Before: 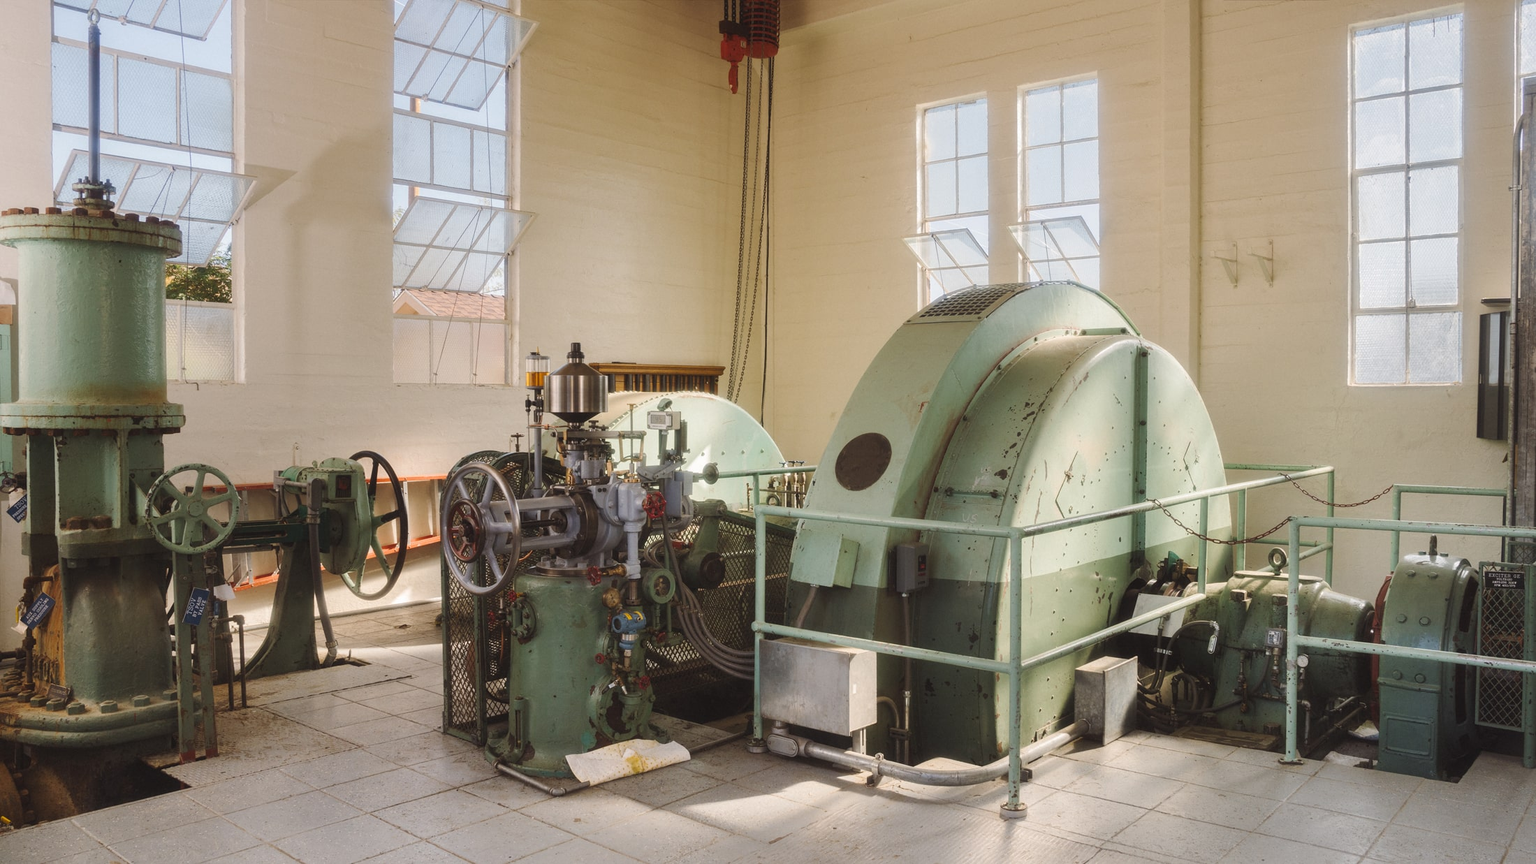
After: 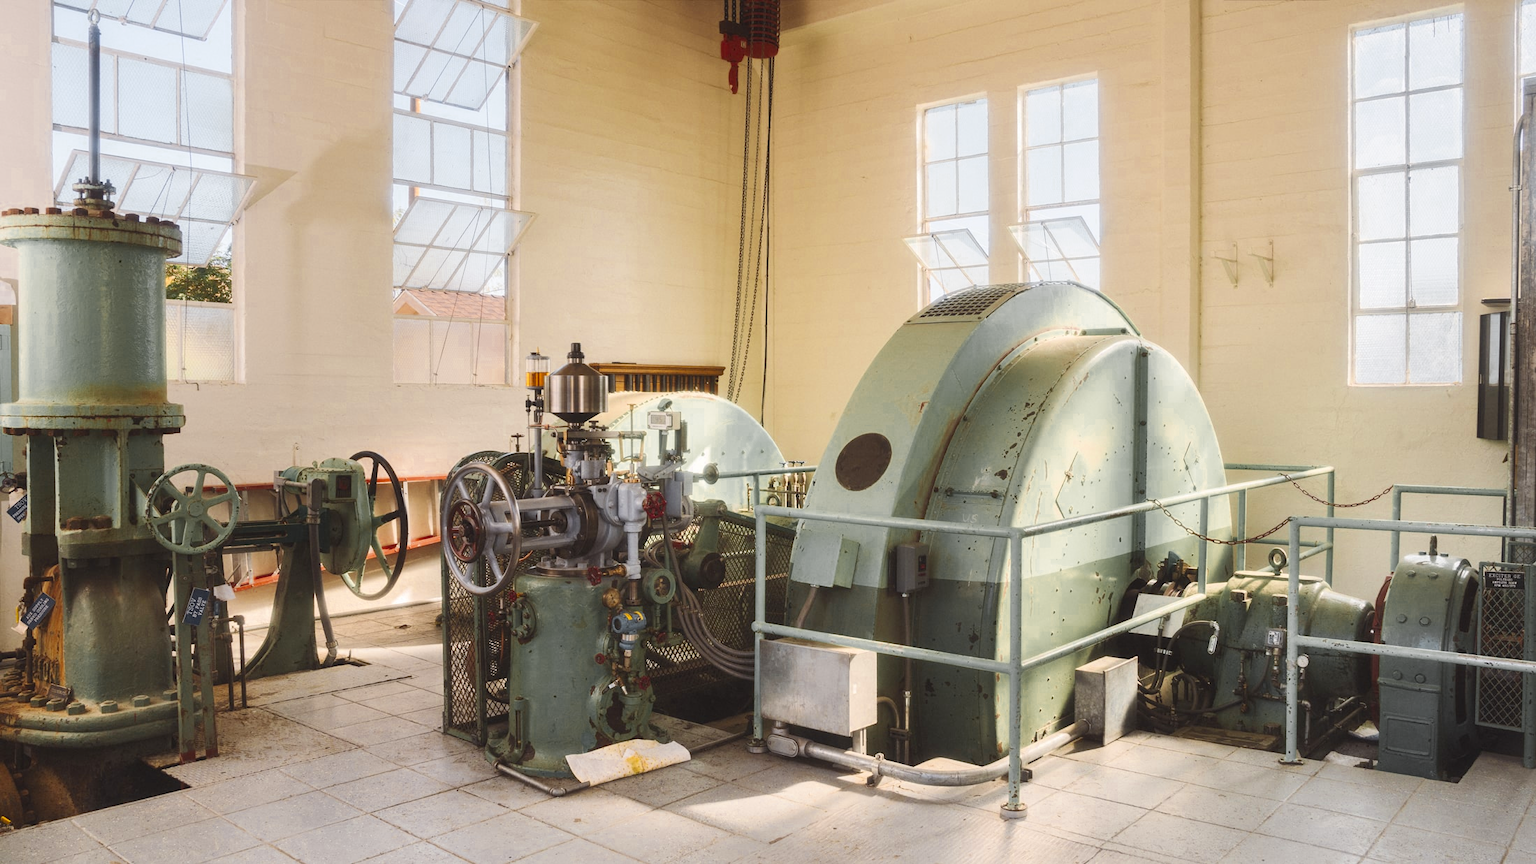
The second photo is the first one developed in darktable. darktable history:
color zones: curves: ch0 [(0.035, 0.242) (0.25, 0.5) (0.384, 0.214) (0.488, 0.255) (0.75, 0.5)]; ch1 [(0.063, 0.379) (0.25, 0.5) (0.354, 0.201) (0.489, 0.085) (0.729, 0.271)]; ch2 [(0.25, 0.5) (0.38, 0.517) (0.442, 0.51) (0.735, 0.456)]
contrast brightness saturation: contrast 0.203, brightness 0.158, saturation 0.219
